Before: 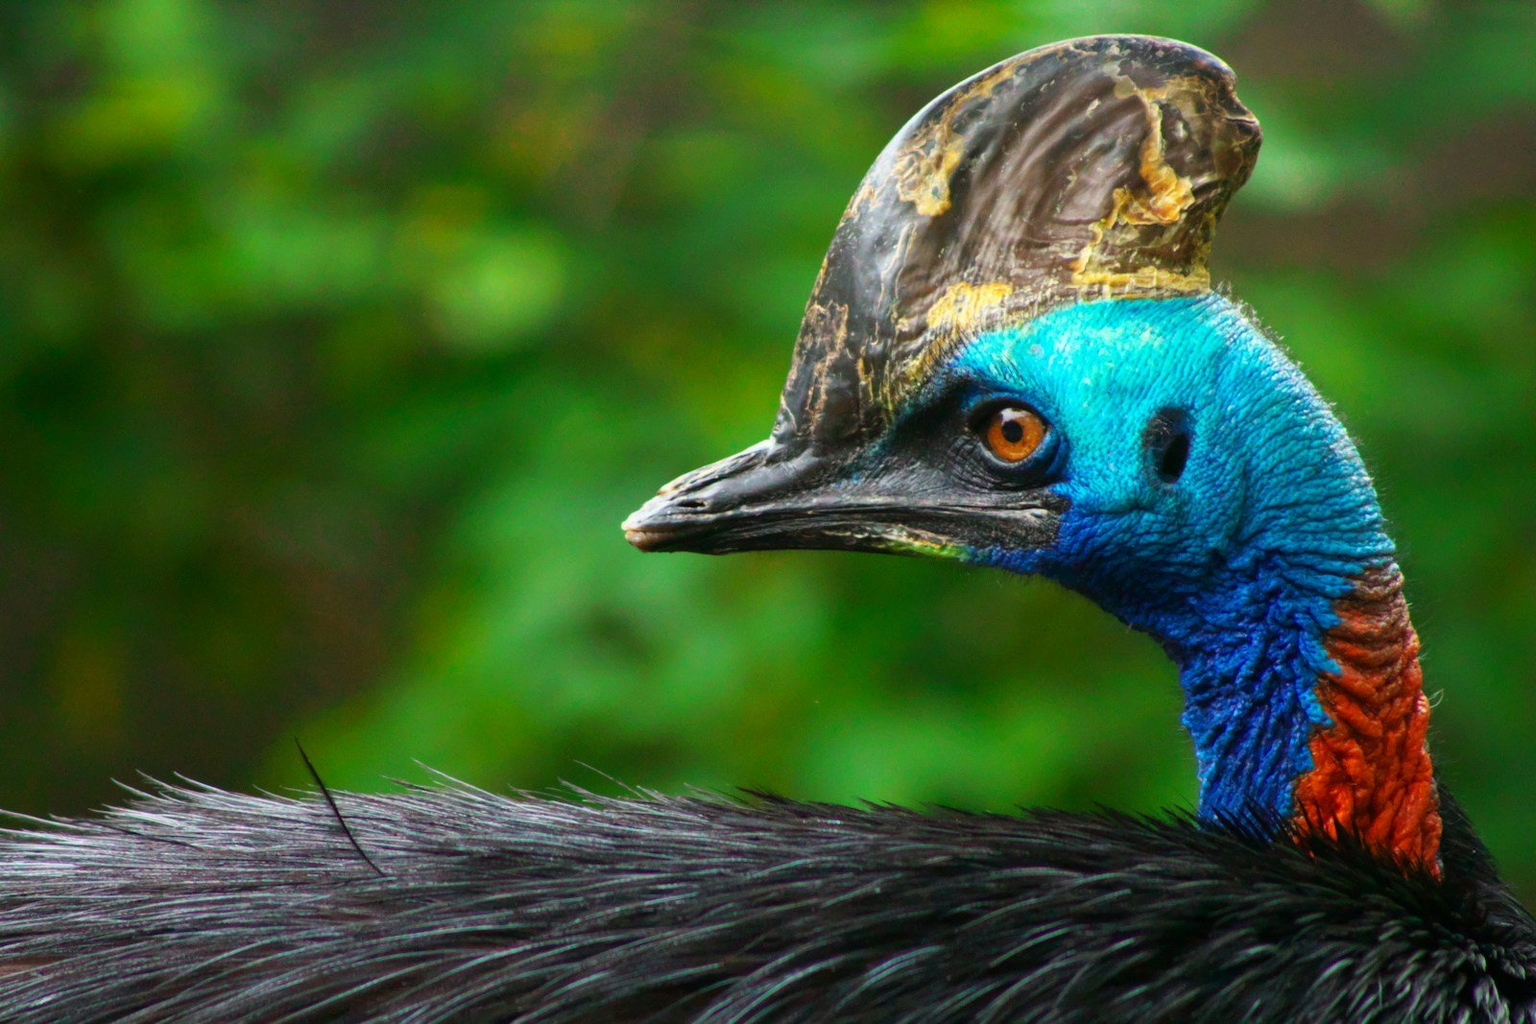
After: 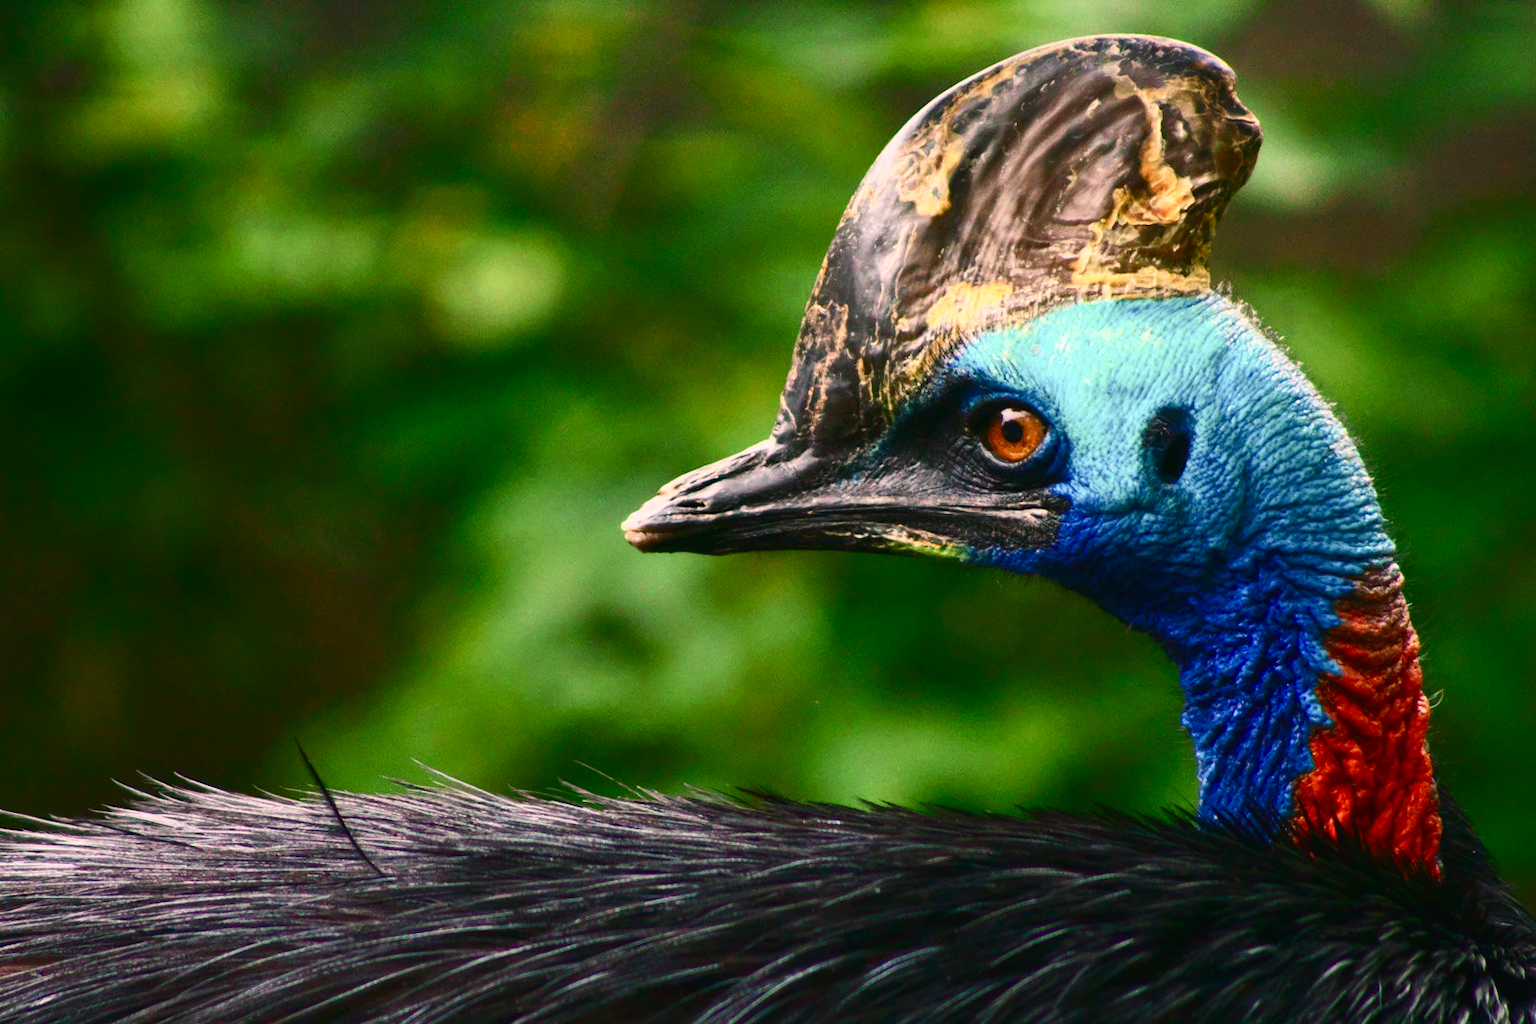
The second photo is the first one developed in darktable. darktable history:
color balance rgb: shadows lift › chroma 2%, shadows lift › hue 250°, power › hue 326.4°, highlights gain › chroma 2%, highlights gain › hue 64.8°, global offset › luminance 0.5%, global offset › hue 58.8°, perceptual saturation grading › highlights -25%, perceptual saturation grading › shadows 30%, global vibrance 15%
contrast brightness saturation: contrast 0.28
color correction: highlights a* 12.23, highlights b* 5.41
